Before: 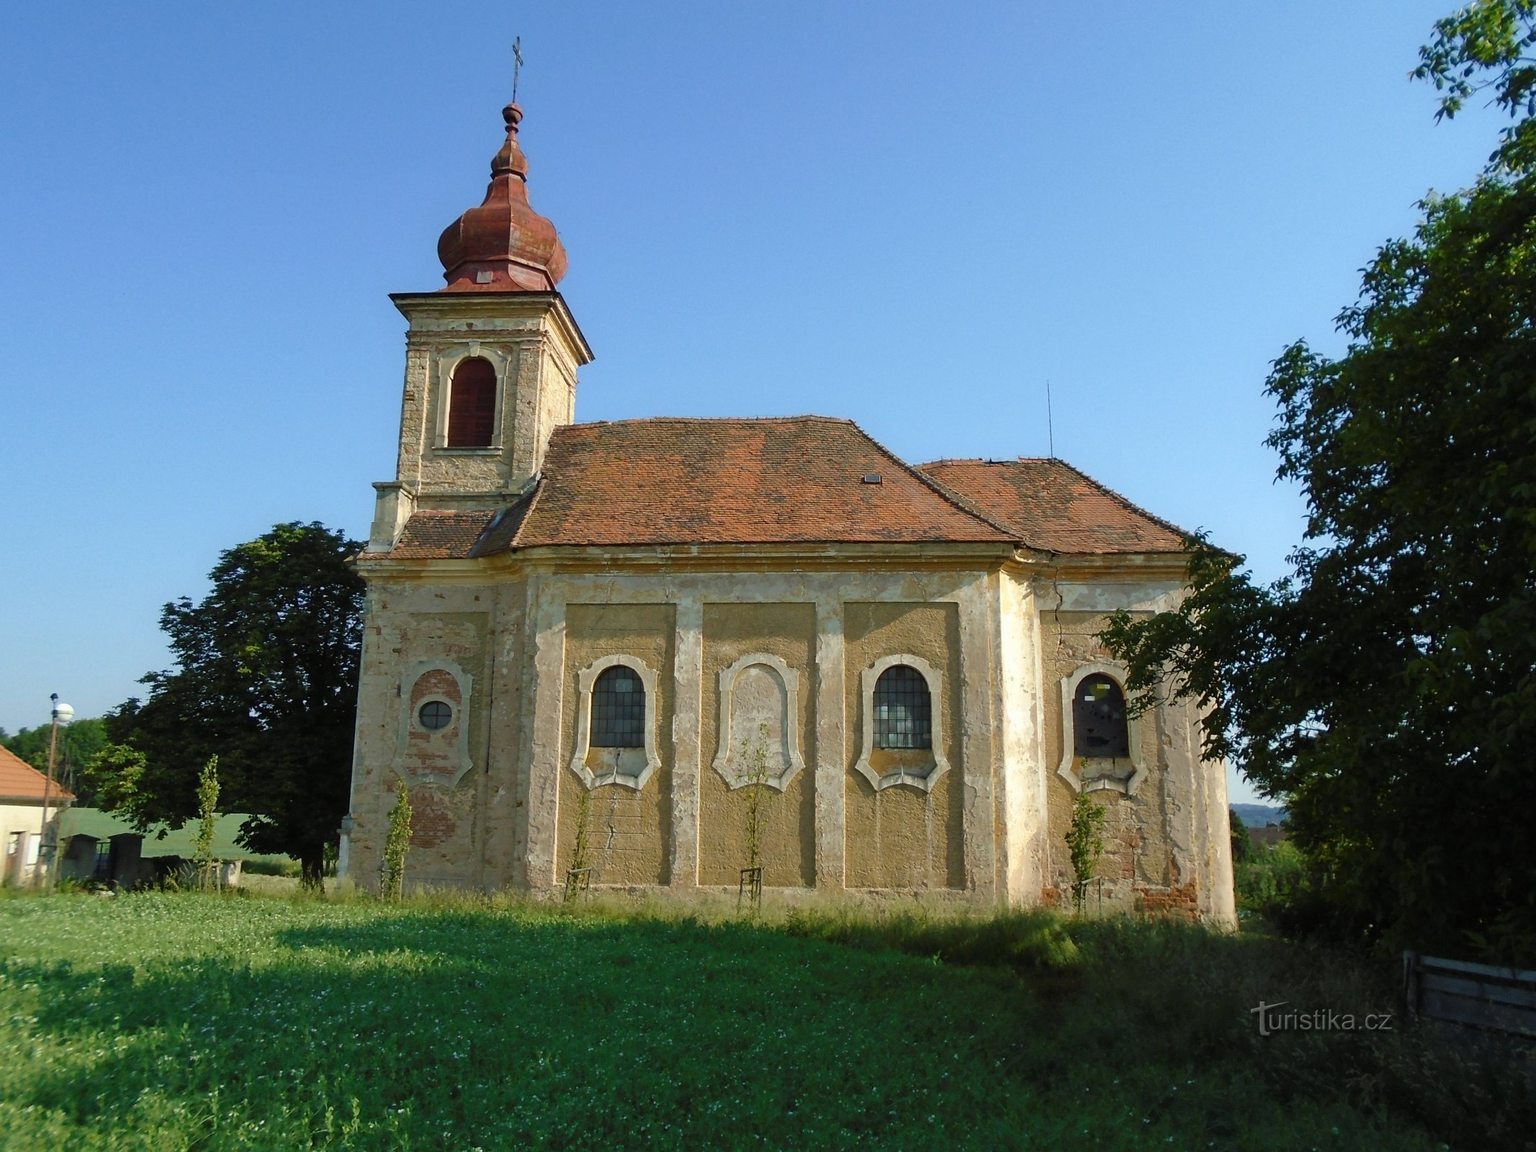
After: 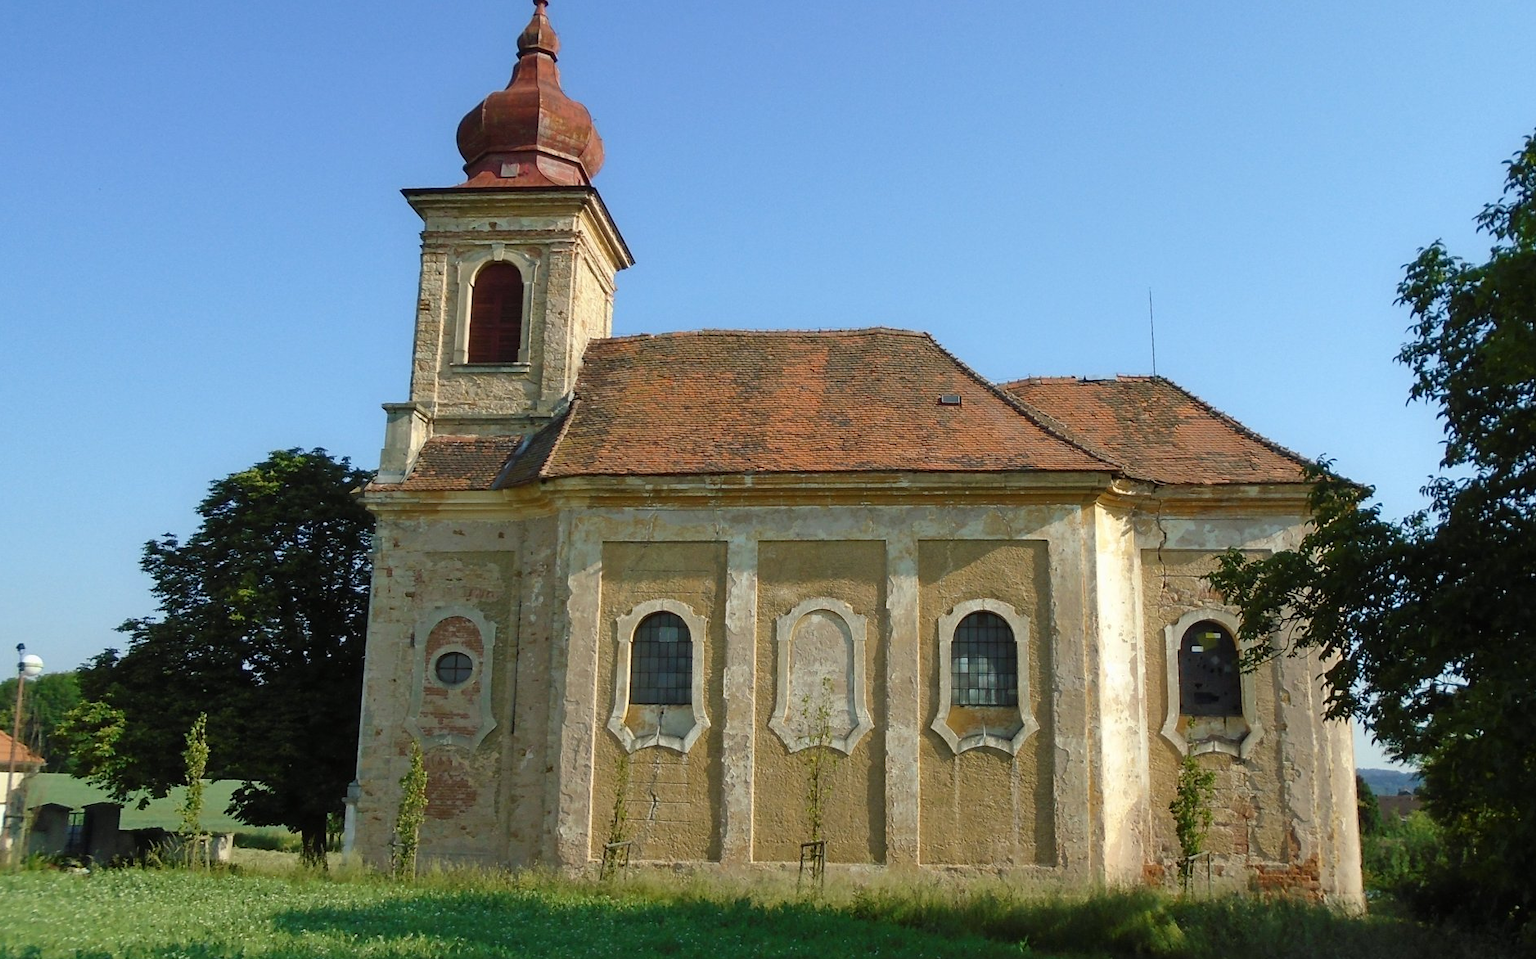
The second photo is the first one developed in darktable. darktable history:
crop and rotate: left 2.385%, top 11.112%, right 9.586%, bottom 15.544%
